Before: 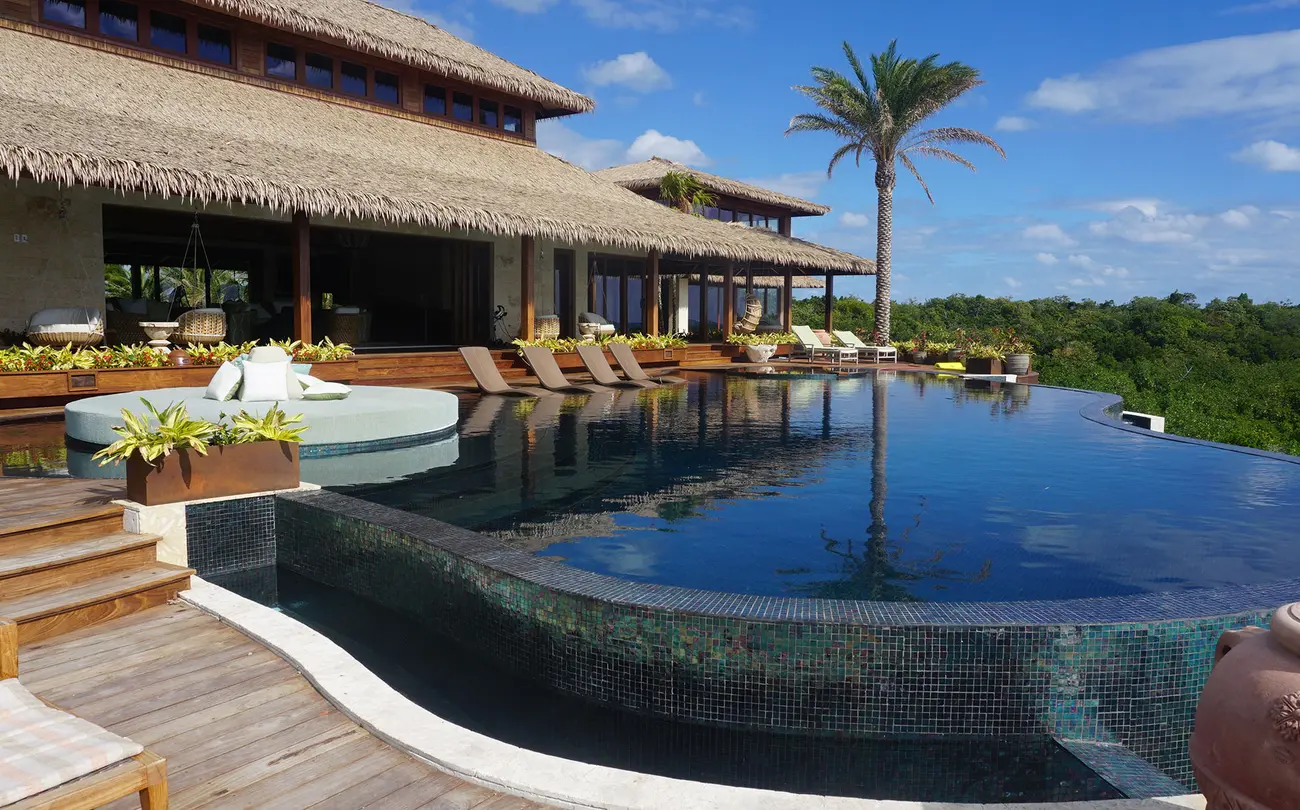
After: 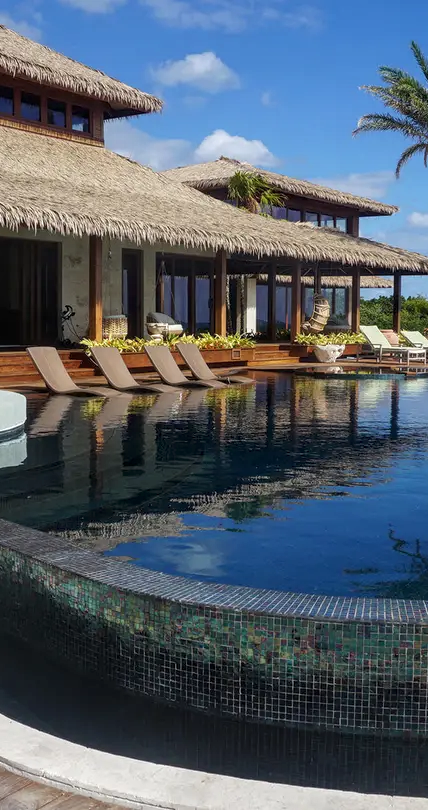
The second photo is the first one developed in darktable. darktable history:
crop: left 33.241%, right 33.763%
local contrast: detail 130%
